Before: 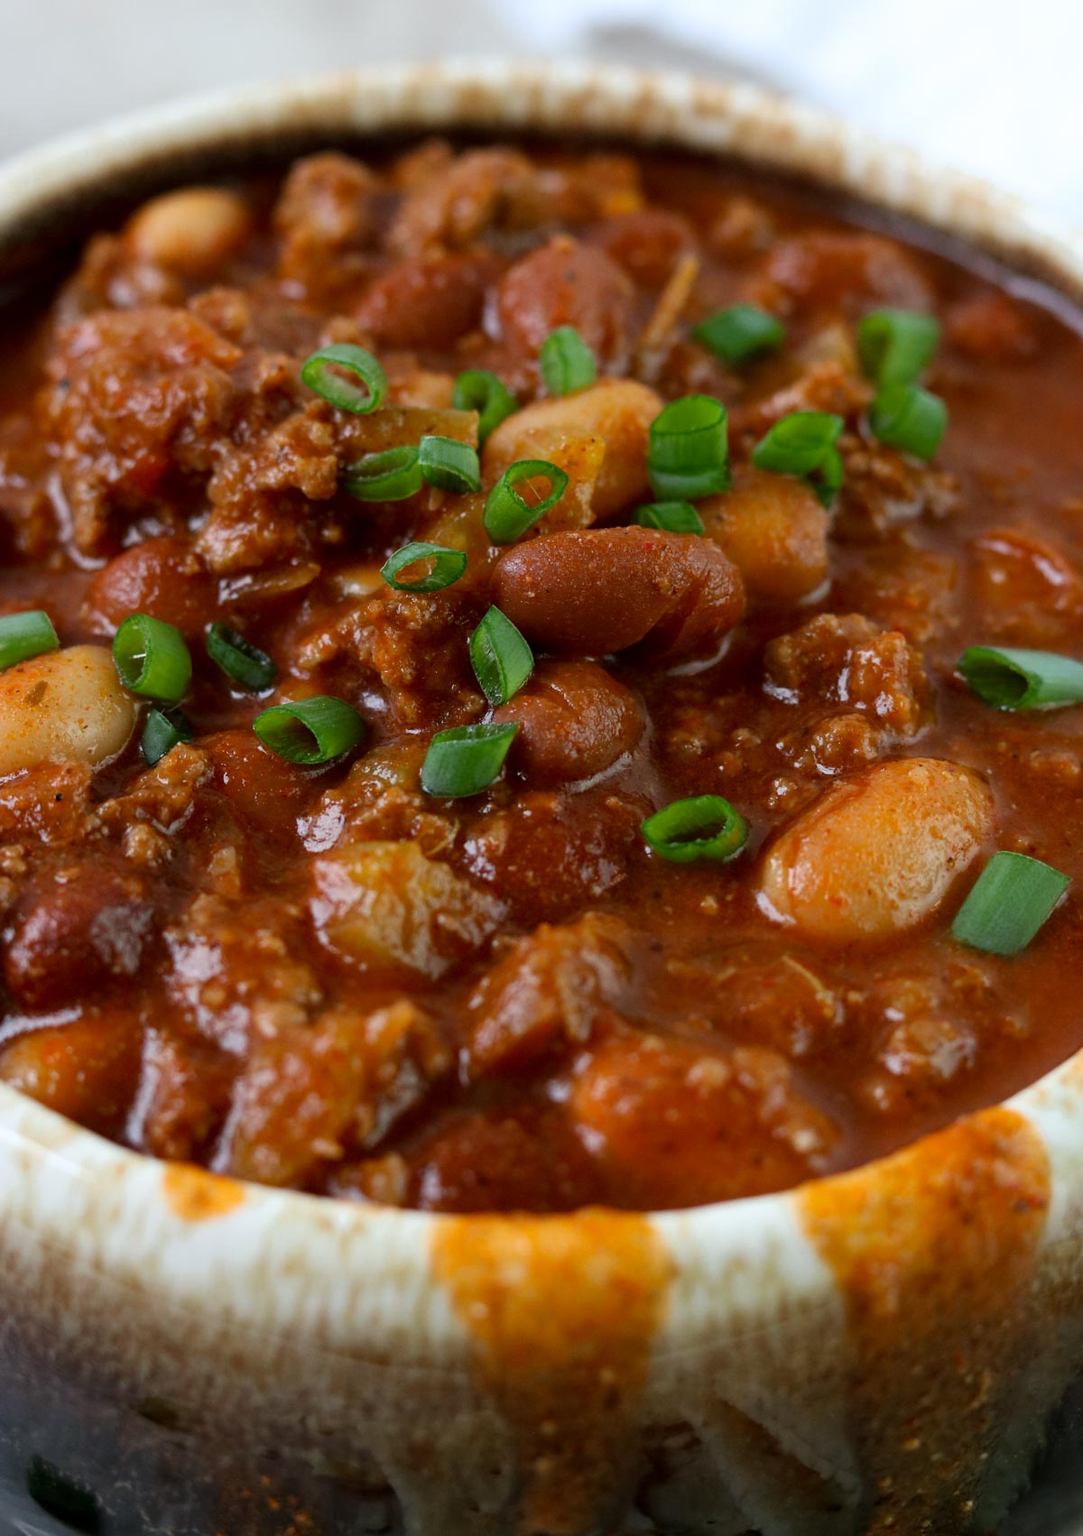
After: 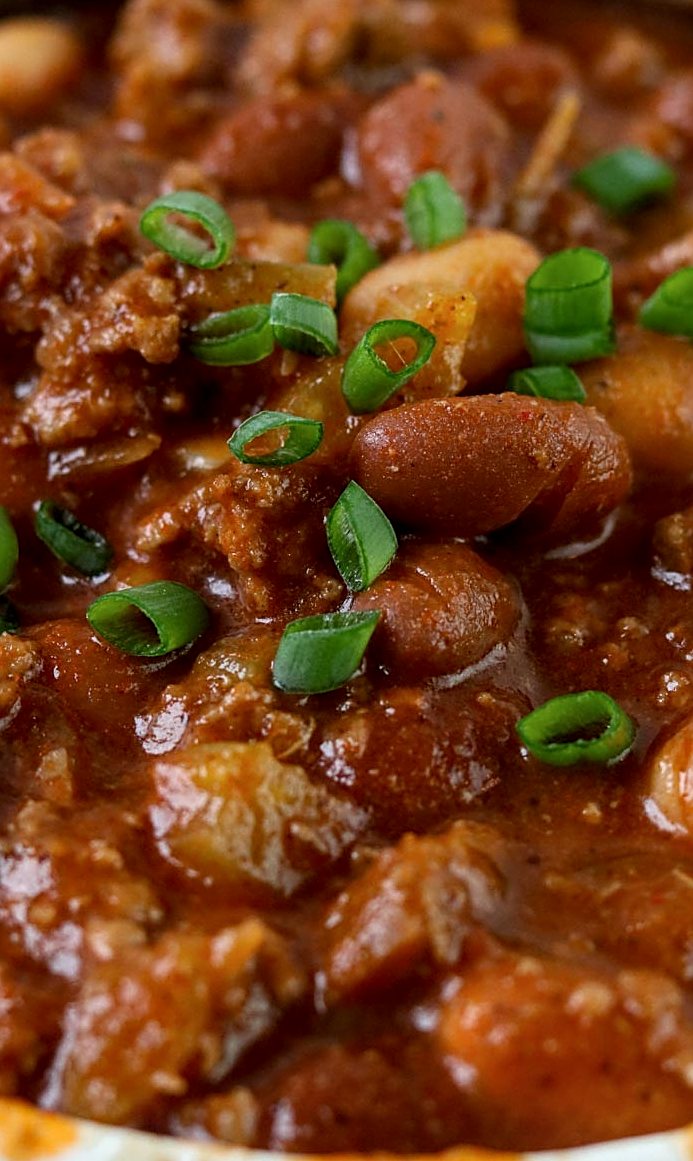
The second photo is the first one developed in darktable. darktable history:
local contrast: on, module defaults
crop: left 16.202%, top 11.208%, right 26.045%, bottom 20.557%
sharpen: on, module defaults
